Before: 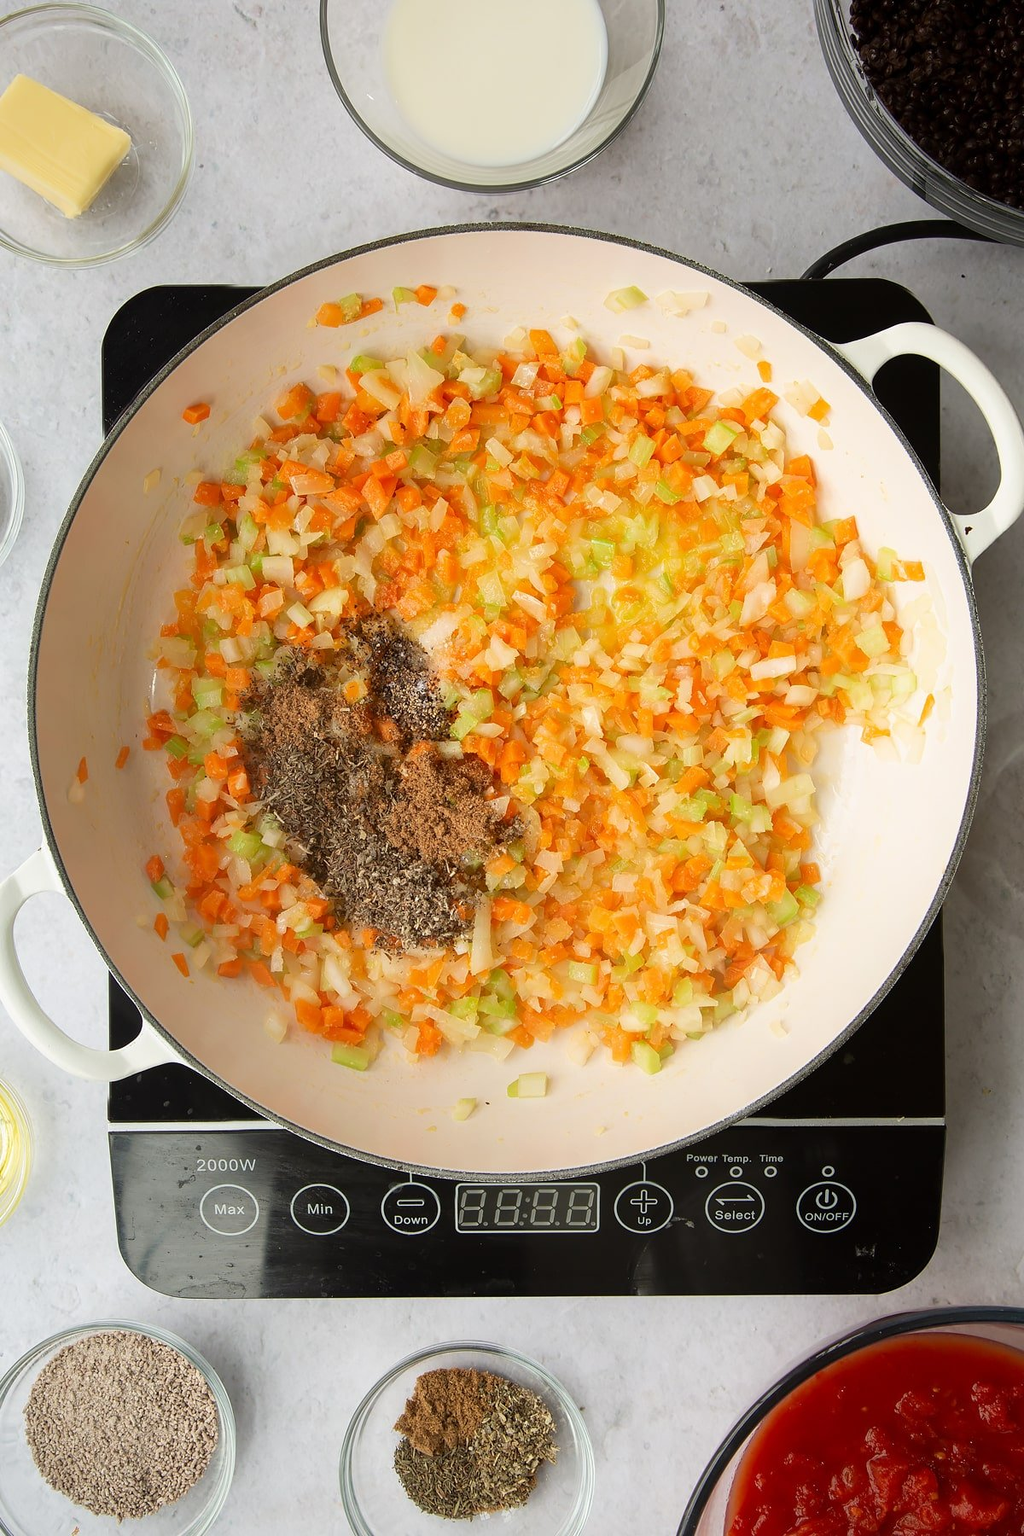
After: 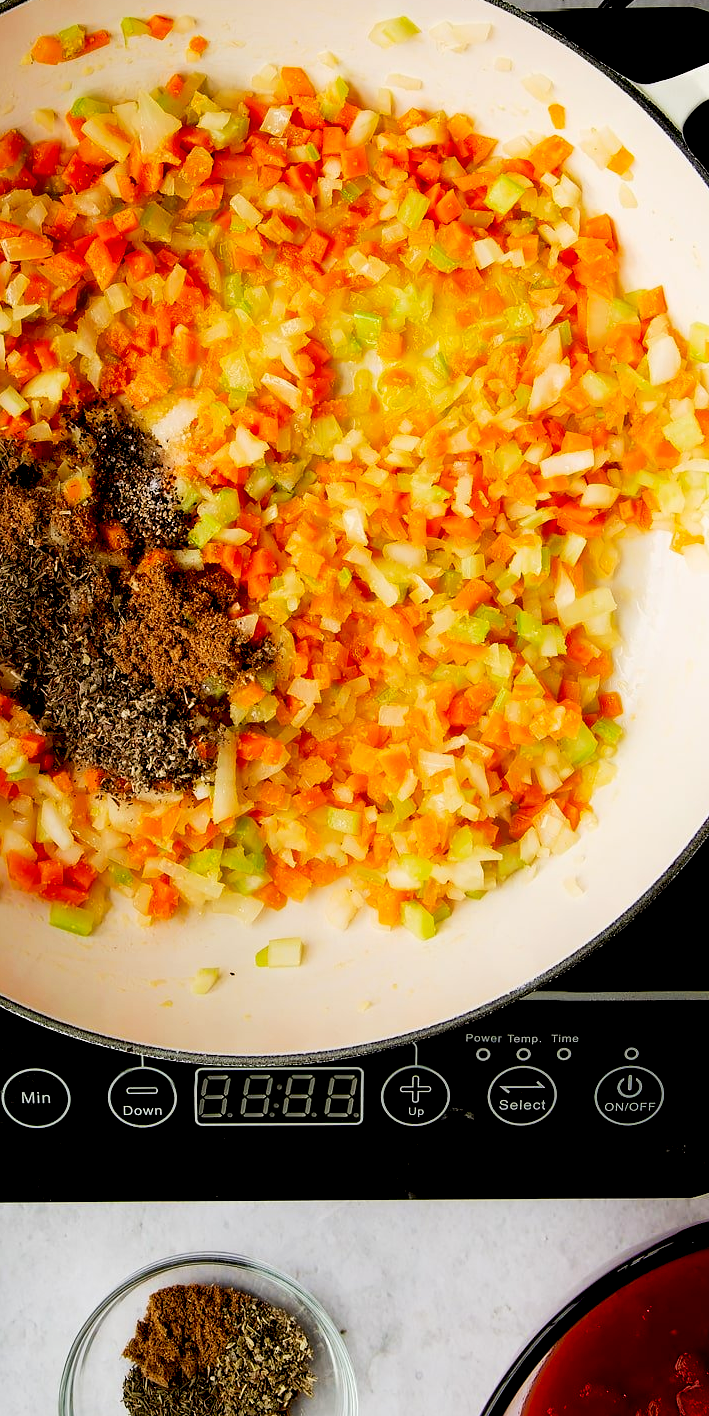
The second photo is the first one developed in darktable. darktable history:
crop and rotate: left 28.256%, top 17.734%, right 12.656%, bottom 3.573%
tone curve: curves: ch0 [(0, 0) (0.003, 0.012) (0.011, 0.015) (0.025, 0.02) (0.044, 0.032) (0.069, 0.044) (0.1, 0.063) (0.136, 0.085) (0.177, 0.121) (0.224, 0.159) (0.277, 0.207) (0.335, 0.261) (0.399, 0.328) (0.468, 0.41) (0.543, 0.506) (0.623, 0.609) (0.709, 0.719) (0.801, 0.82) (0.898, 0.907) (1, 1)], preserve colors none
exposure: black level correction 0.056, compensate highlight preservation false
